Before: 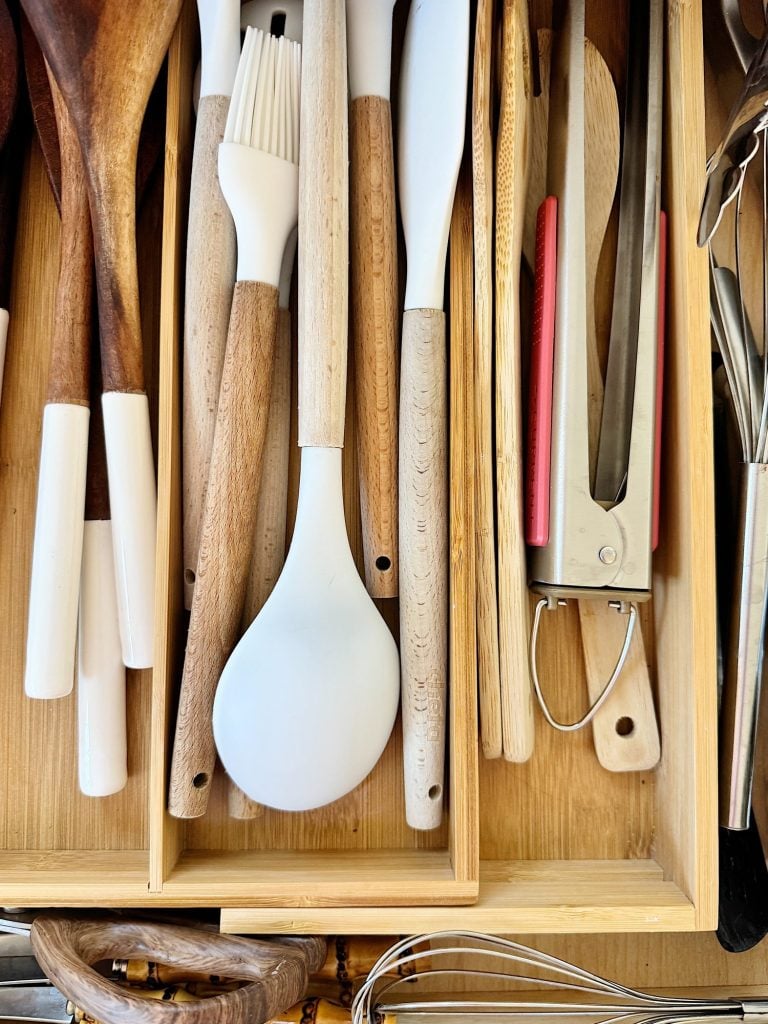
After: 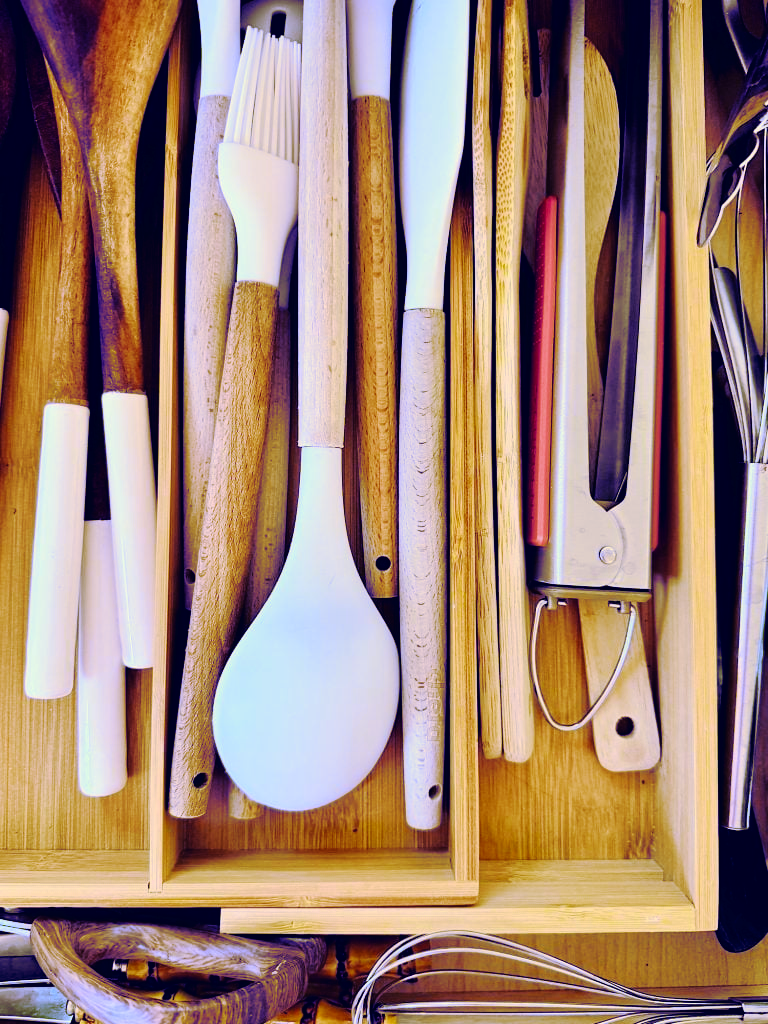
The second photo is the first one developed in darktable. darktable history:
tone curve: curves: ch0 [(0, 0) (0.003, 0.007) (0.011, 0.008) (0.025, 0.007) (0.044, 0.009) (0.069, 0.012) (0.1, 0.02) (0.136, 0.035) (0.177, 0.06) (0.224, 0.104) (0.277, 0.16) (0.335, 0.228) (0.399, 0.308) (0.468, 0.418) (0.543, 0.525) (0.623, 0.635) (0.709, 0.723) (0.801, 0.802) (0.898, 0.889) (1, 1)], preserve colors none
color look up table: target L [95.32, 93.98, 92.22, 87.77, 87.63, 83.17, 80.84, 70.15, 60.35, 56.83, 52.24, 50.56, 41.98, 22.44, 200.6, 82.15, 71.62, 60.4, 60.11, 58.13, 56.74, 53.38, 40, 42.38, 30.54, 33.84, 33.56, 10.43, 95.83, 77.28, 76.86, 66.07, 63.89, 60.53, 59.04, 56.95, 59.03, 49.92, 41.44, 25.65, 37.15, 38.29, 26.3, 6.738, 85.68, 59.48, 51.77, 40.65, 24.02], target a [-9.448, -8.374, -16.21, -67.24, -57.66, -77.81, -42.69, -26.22, -40.77, -30.49, -34.54, -1.947, -2.502, -1.237, 0, 29.03, 19.29, 55.46, 10.24, 24.16, 69.81, 61.65, 21.21, 45.92, 27.19, 33.34, 40.89, 6.377, 2.477, 38.82, 36.7, -2.659, 69.59, 39.29, 75.81, 29.25, 79.48, 23.94, 44.03, 14.93, 41.49, 45.67, 37.6, 30.43, -54.94, -3.113, 13.03, -12.42, 26.45], target b [30.41, 78, 80.22, 66.13, -10.57, 66.2, -22.81, 50.9, 32.22, 7.278, 30.85, 10.59, 27.82, -18.9, 0, 1.813, -39.62, 11.59, 41.6, 44.19, 8.469, 41.25, -5.971, -2.175, -34.44, 33.76, -19.42, -4.232, -0.088, -20.14, -5.058, -43.53, -43.75, -53.56, -52.58, -59.5, -58.83, 14.92, 31.16, 7.043, -85.38, -51.15, -40.08, -39.92, -14.01, -59.2, -71.79, 24.5, -44.74], num patches 49
